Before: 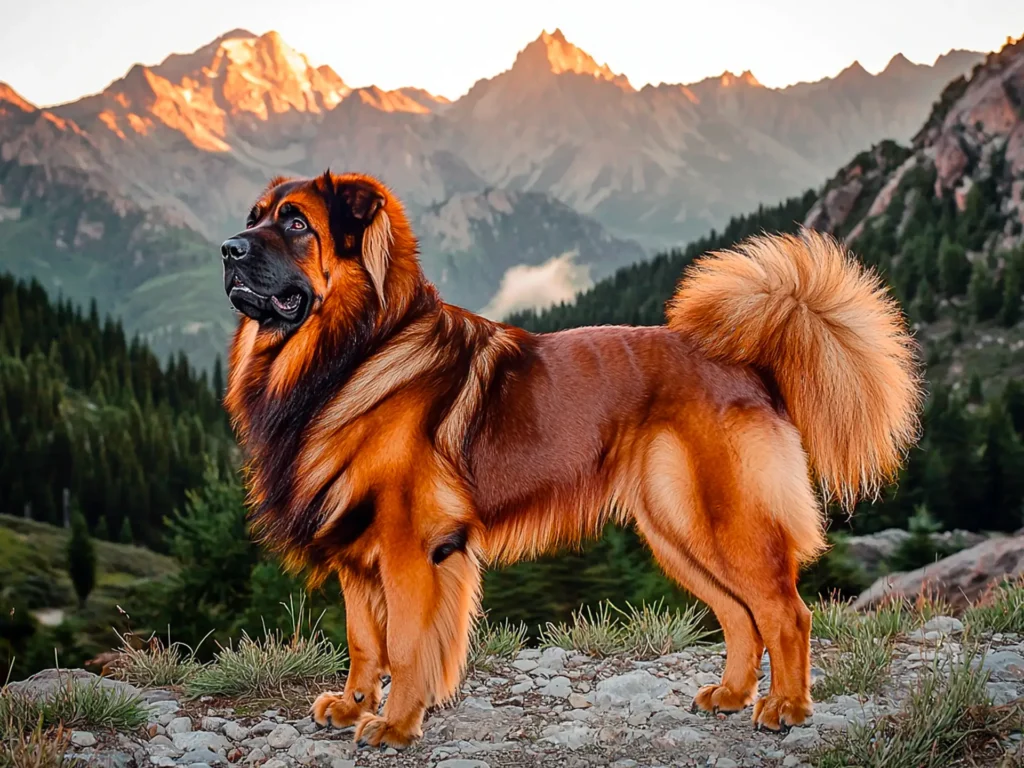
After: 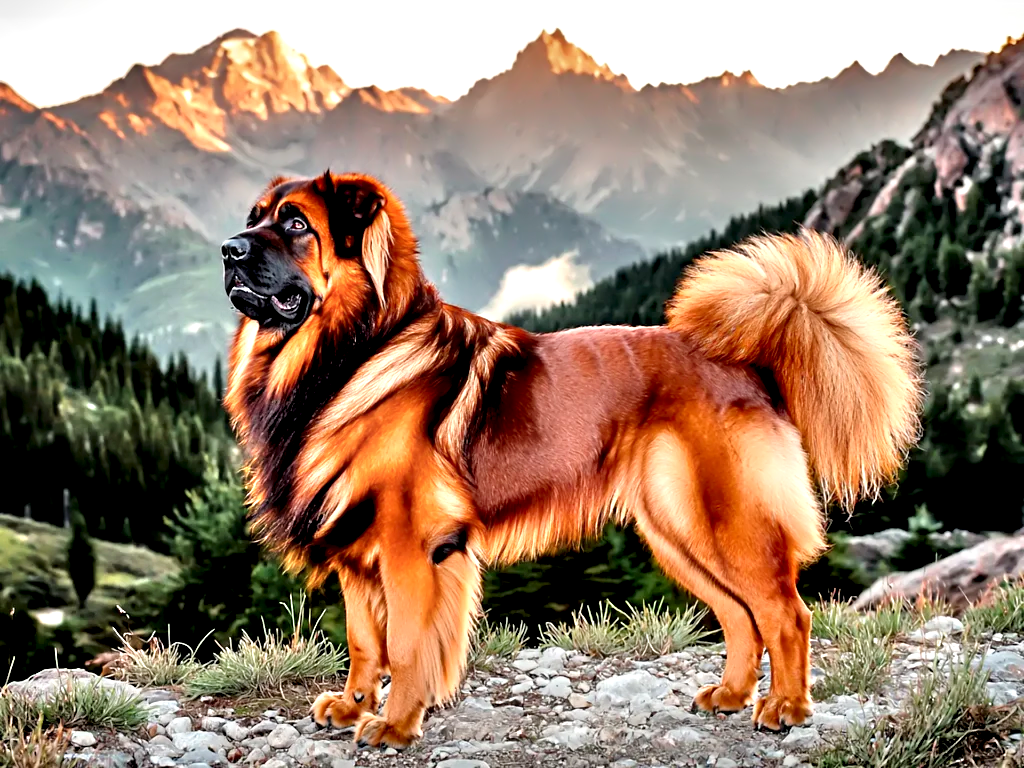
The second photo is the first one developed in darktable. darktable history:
contrast equalizer: y [[0.783, 0.666, 0.575, 0.77, 0.556, 0.501], [0.5 ×6], [0.5 ×6], [0, 0.02, 0.272, 0.399, 0.062, 0], [0 ×6]]
tone equalizer: -7 EV 0.15 EV, -6 EV 0.6 EV, -5 EV 1.15 EV, -4 EV 1.33 EV, -3 EV 1.15 EV, -2 EV 0.6 EV, -1 EV 0.15 EV, mask exposure compensation -0.5 EV
